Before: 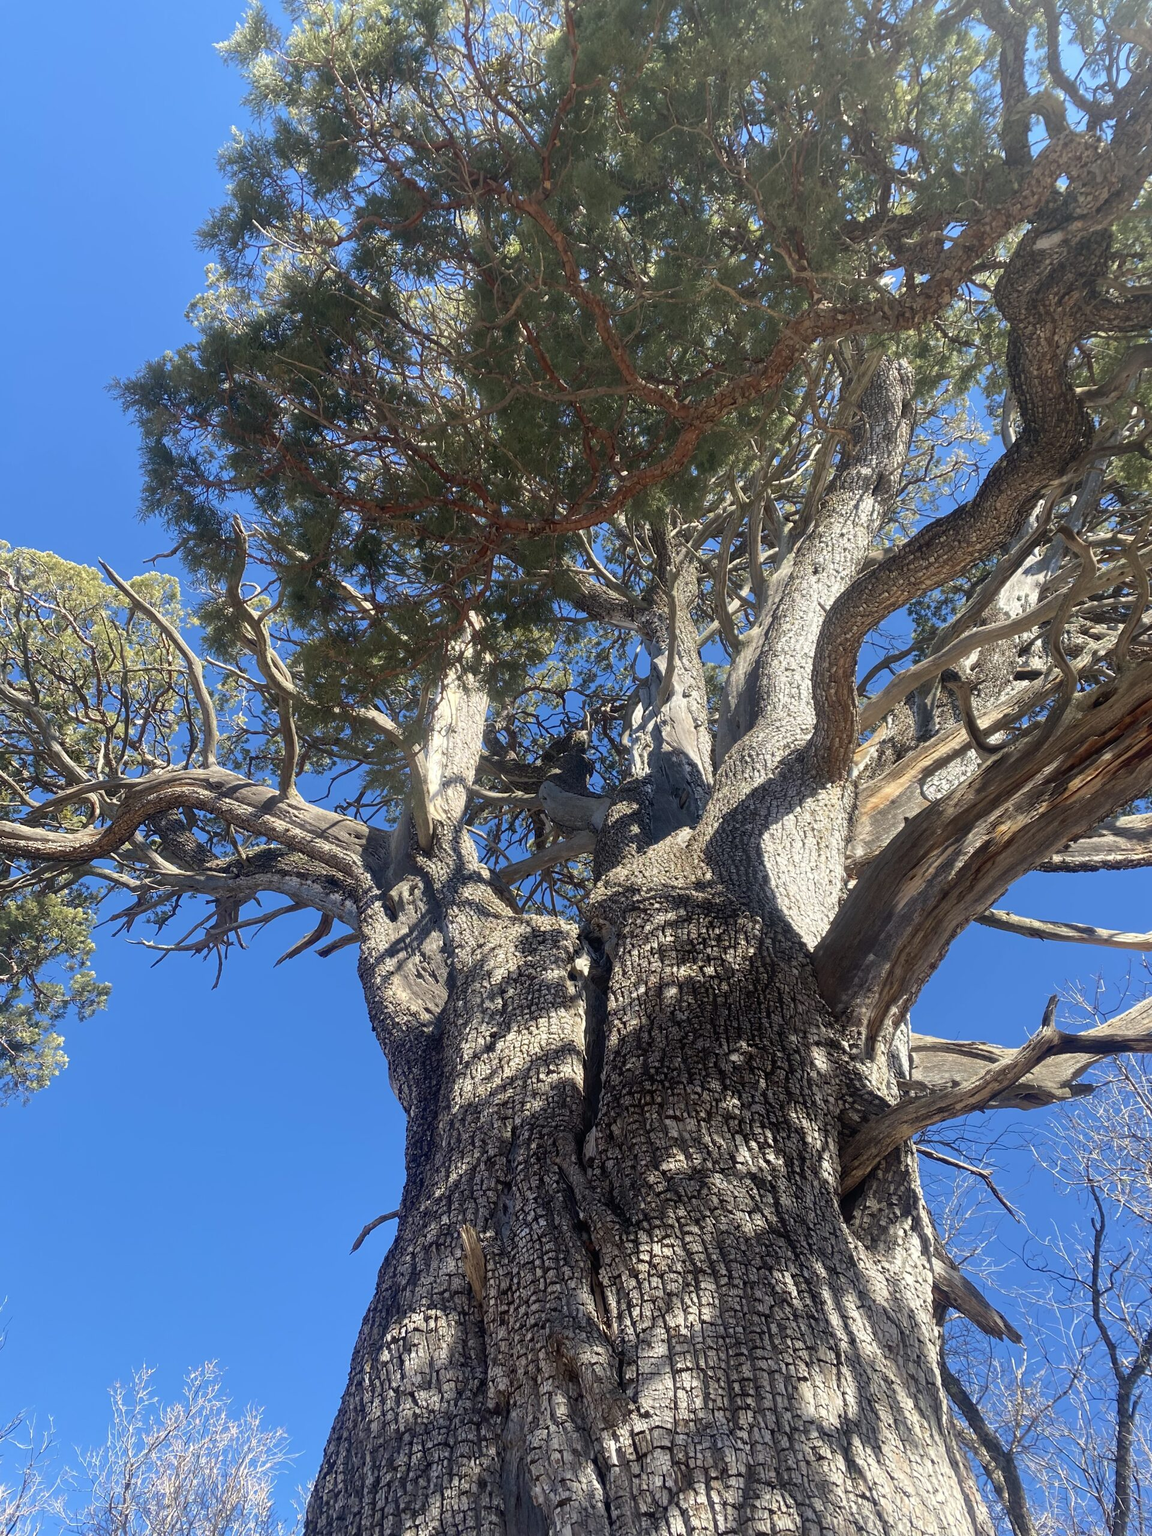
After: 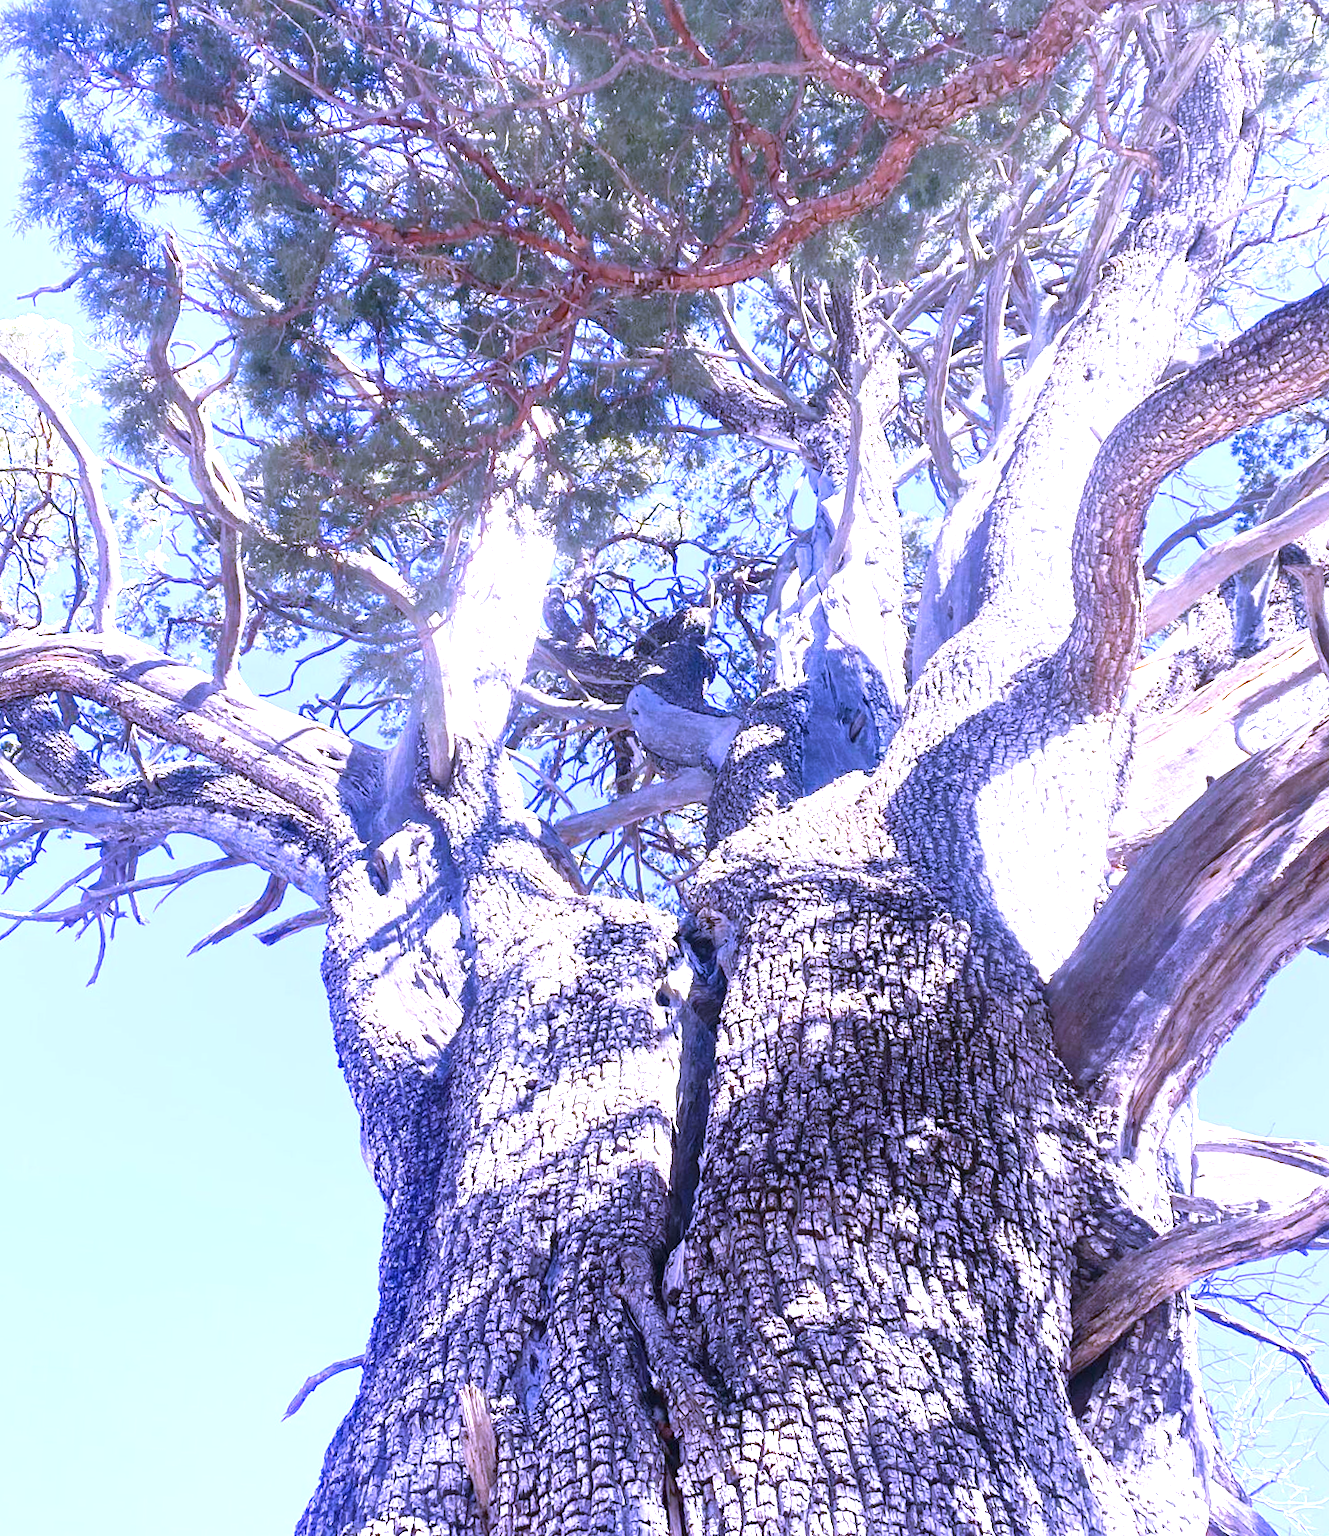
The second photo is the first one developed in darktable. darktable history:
white balance: red 0.98, blue 1.61
crop and rotate: angle -3.37°, left 9.79%, top 20.73%, right 12.42%, bottom 11.82%
exposure: black level correction 0, exposure 1.9 EV, compensate highlight preservation false
tone curve: curves: ch0 [(0, 0) (0.003, 0.003) (0.011, 0.011) (0.025, 0.026) (0.044, 0.046) (0.069, 0.072) (0.1, 0.103) (0.136, 0.141) (0.177, 0.184) (0.224, 0.233) (0.277, 0.287) (0.335, 0.348) (0.399, 0.414) (0.468, 0.486) (0.543, 0.563) (0.623, 0.647) (0.709, 0.736) (0.801, 0.831) (0.898, 0.92) (1, 1)], preserve colors none
